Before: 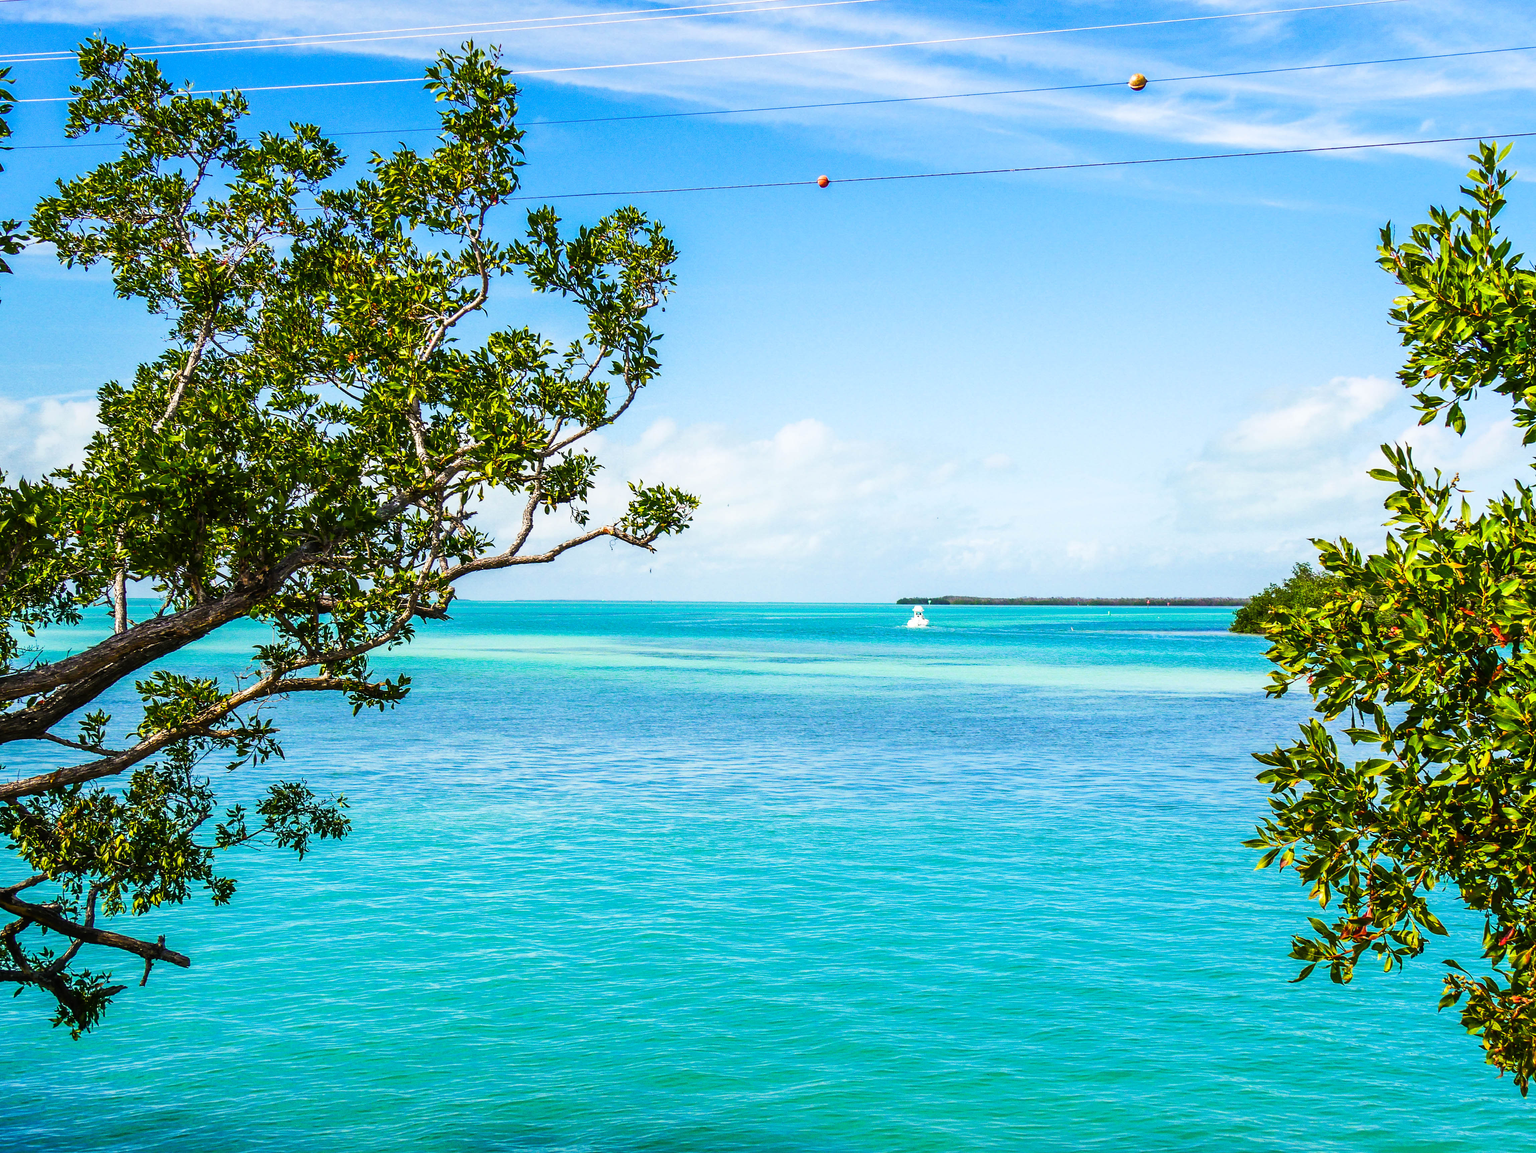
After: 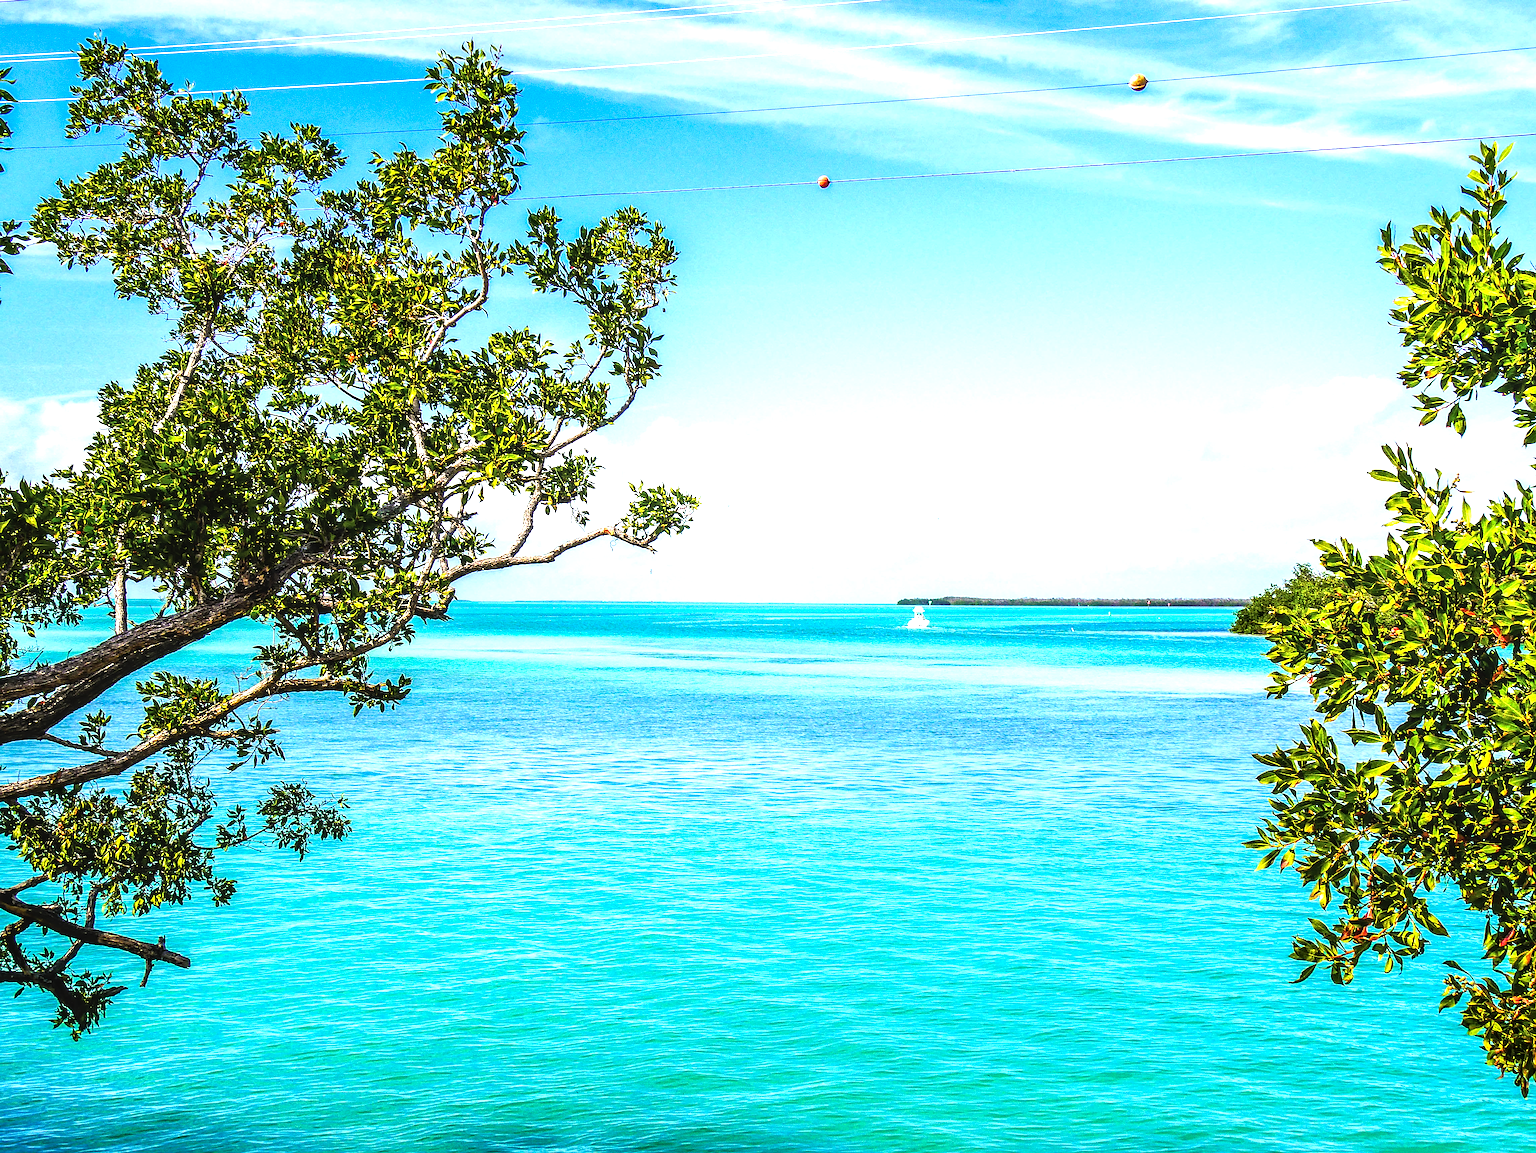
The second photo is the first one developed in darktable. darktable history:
sharpen: on, module defaults
local contrast: detail 130%
tone equalizer: -8 EV -0.711 EV, -7 EV -0.717 EV, -6 EV -0.6 EV, -5 EV -0.374 EV, -3 EV 0.368 EV, -2 EV 0.6 EV, -1 EV 0.691 EV, +0 EV 0.743 EV
